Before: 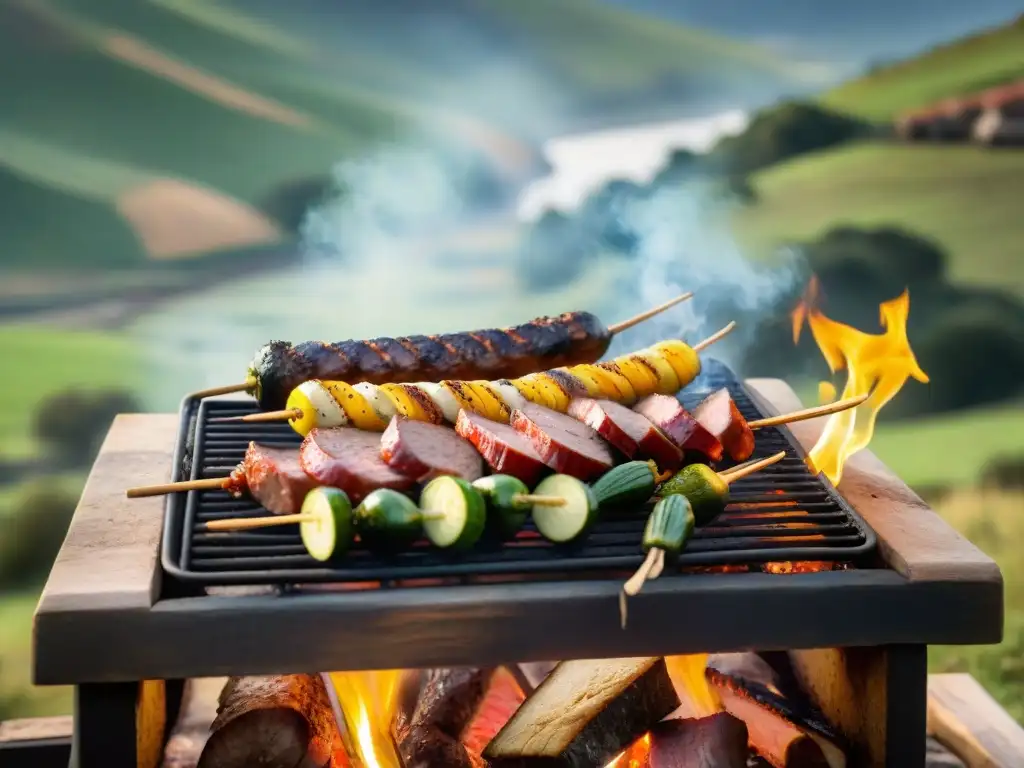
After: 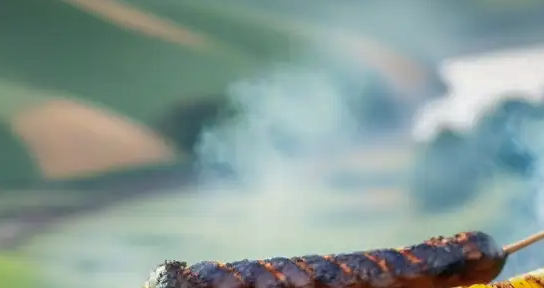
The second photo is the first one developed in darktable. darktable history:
crop: left 10.312%, top 10.525%, right 36.542%, bottom 51.904%
shadows and highlights: shadows 30.12
contrast equalizer: octaves 7, y [[0.5, 0.5, 0.5, 0.539, 0.64, 0.611], [0.5 ×6], [0.5 ×6], [0 ×6], [0 ×6]], mix 0.318
